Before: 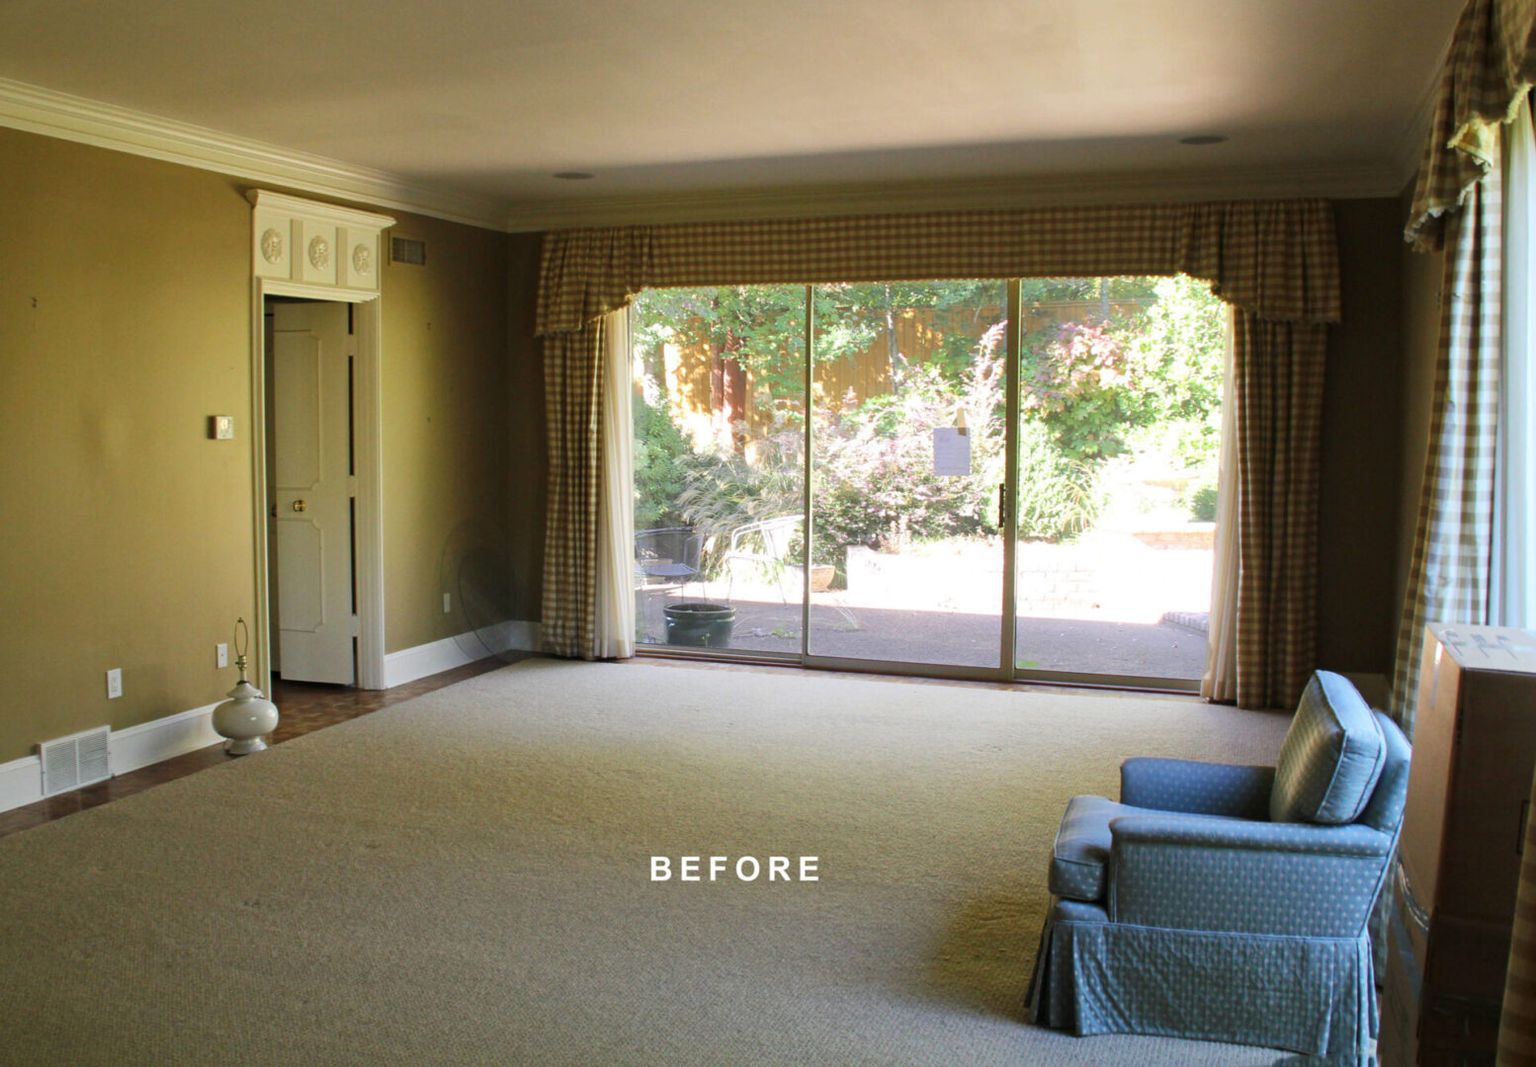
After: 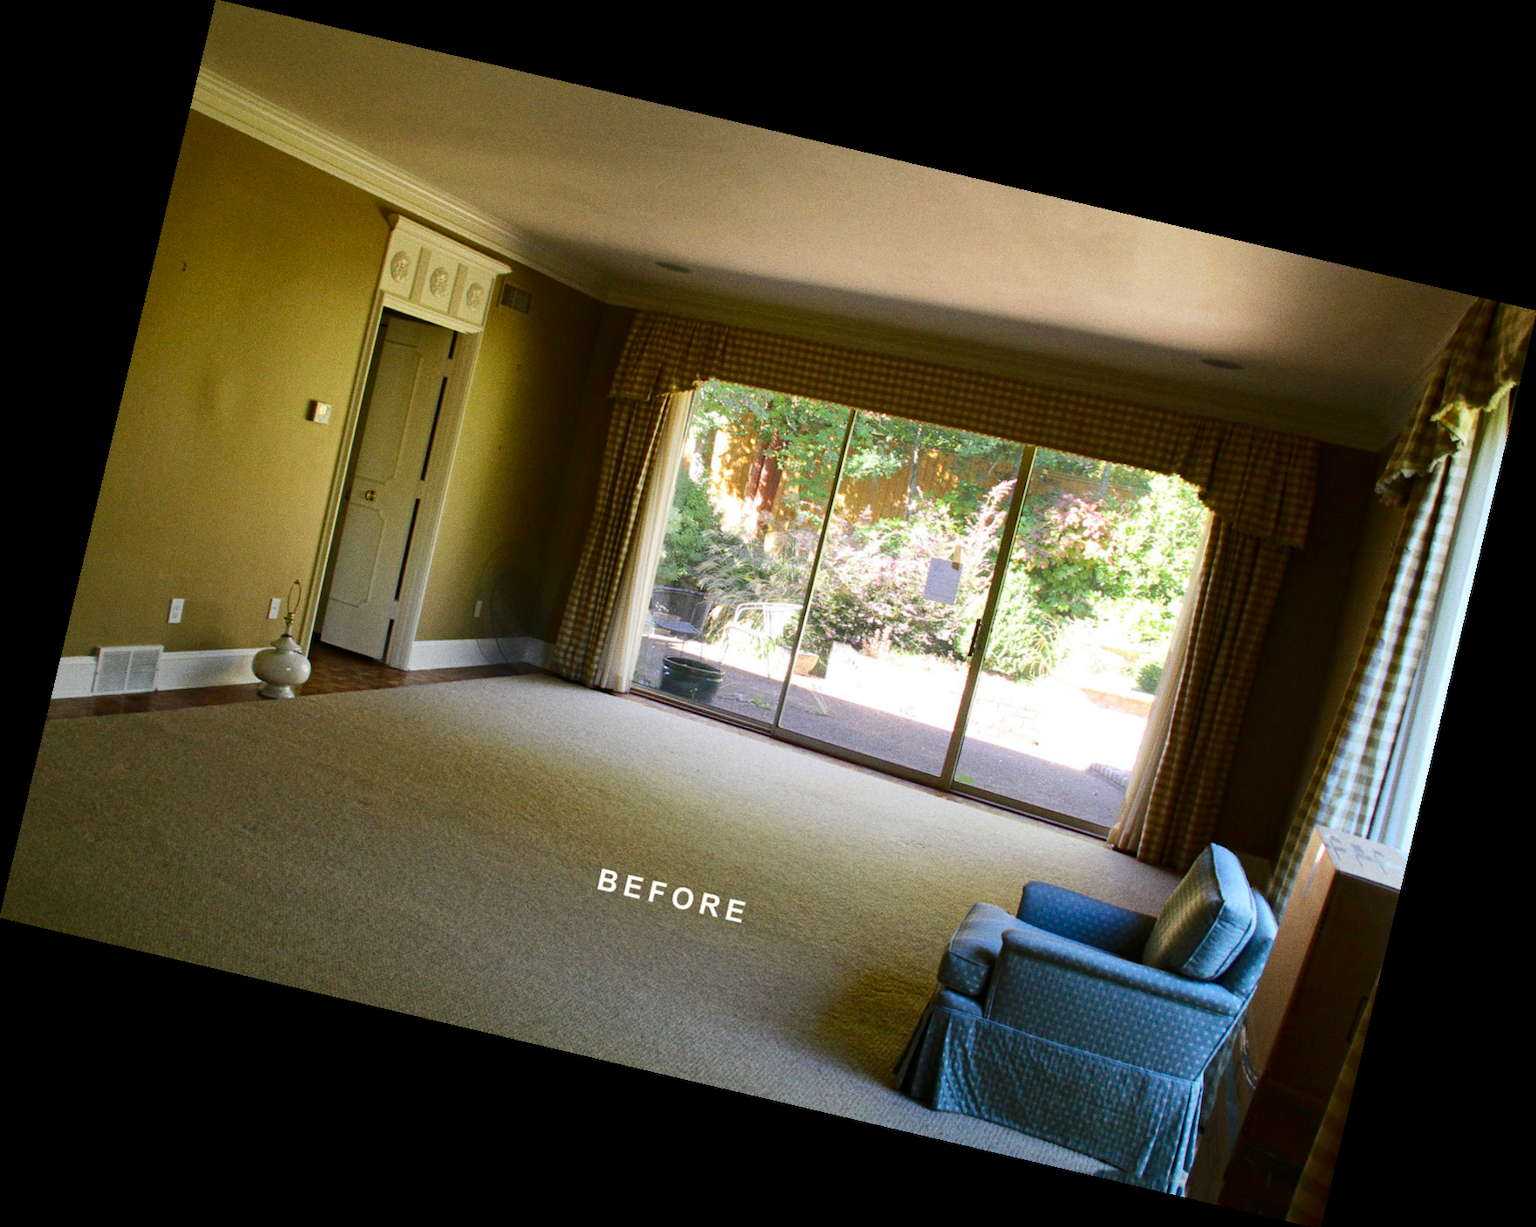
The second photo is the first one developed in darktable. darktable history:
grain: coarseness 0.09 ISO
rotate and perspective: rotation 13.27°, automatic cropping off
contrast brightness saturation: contrast 0.12, brightness -0.12, saturation 0.2
